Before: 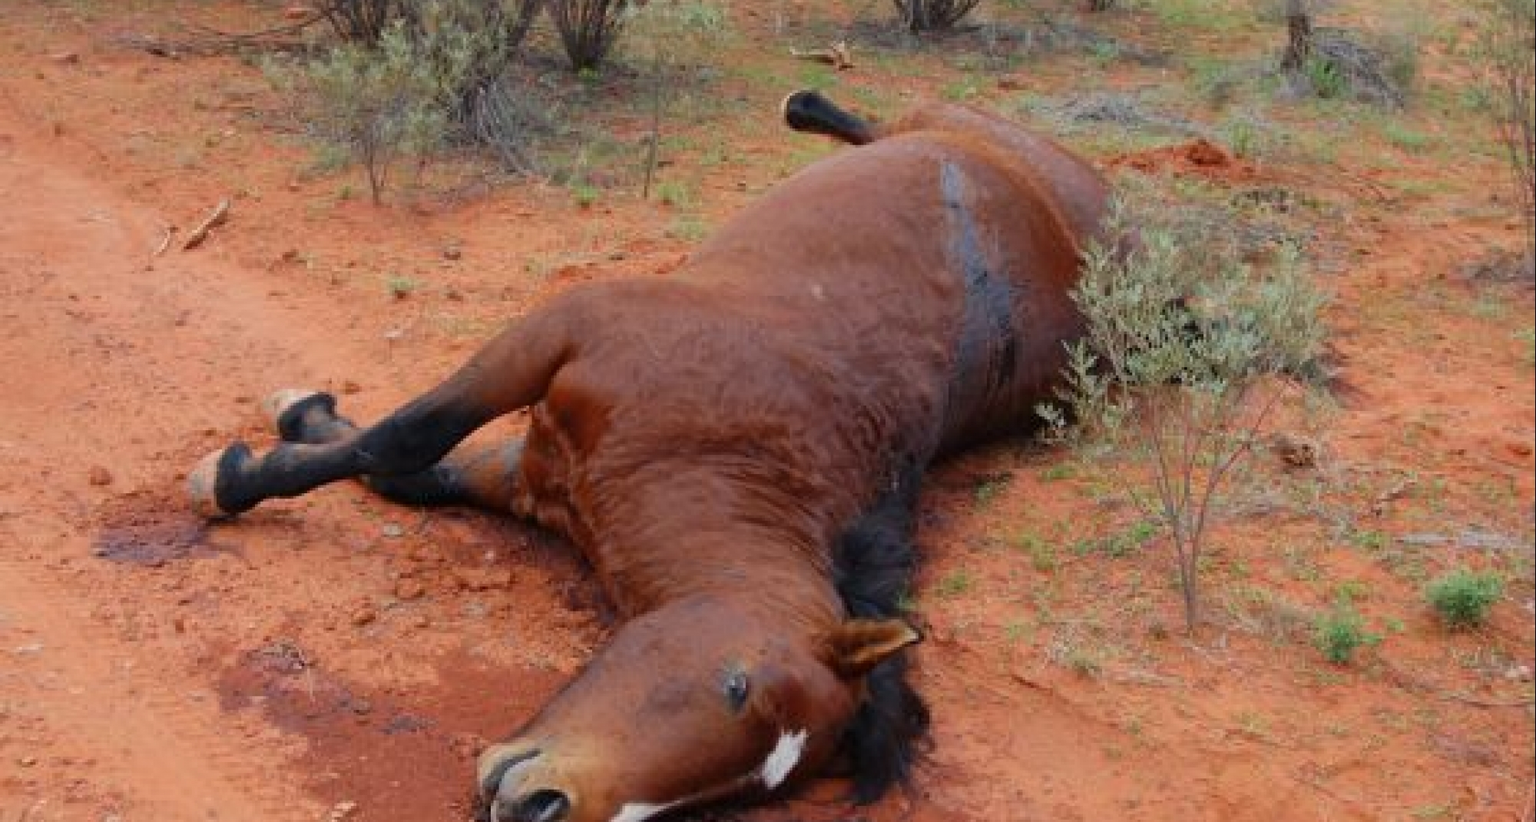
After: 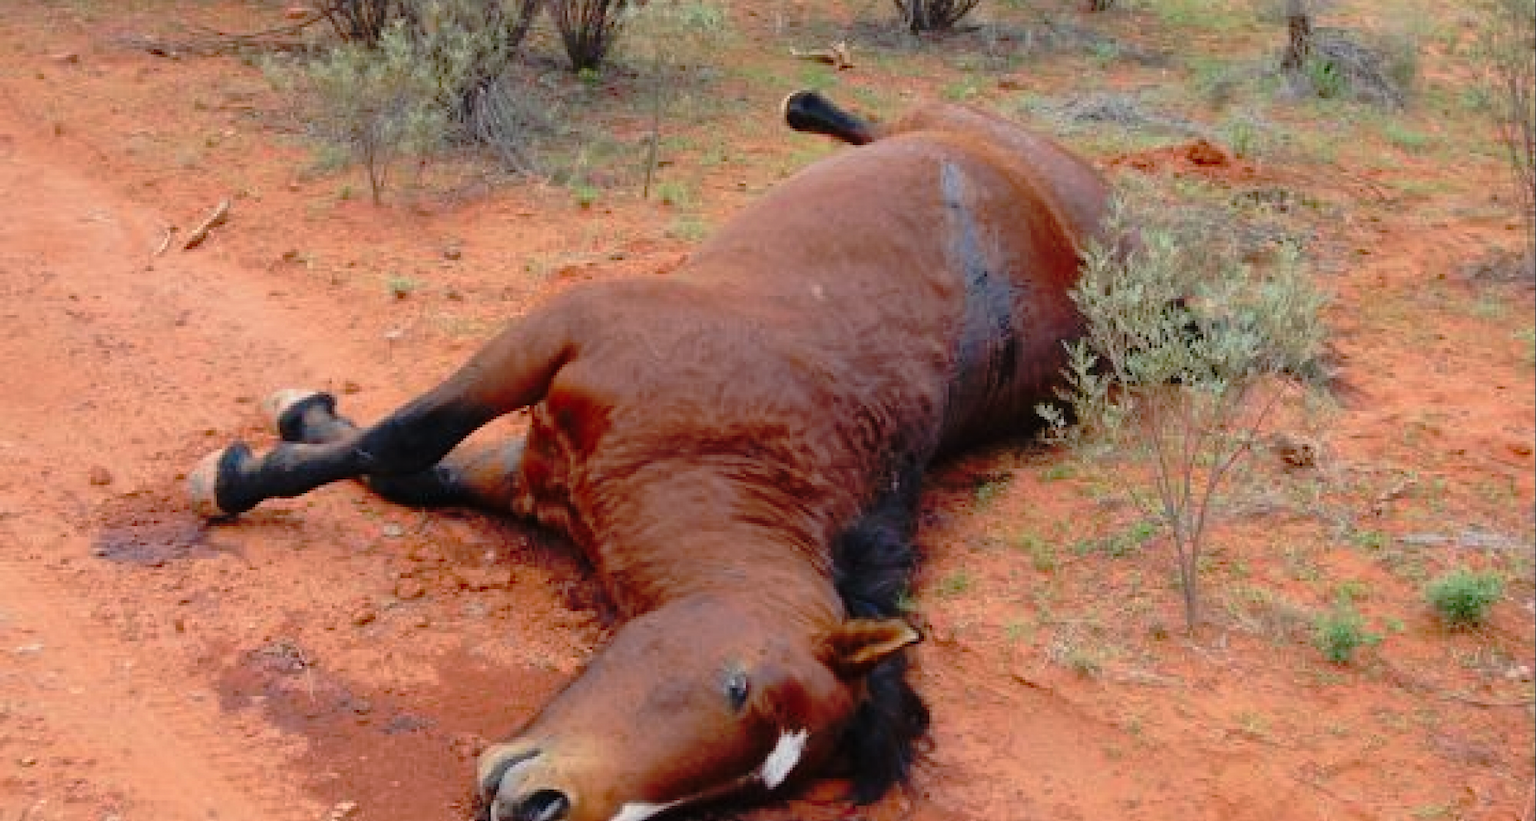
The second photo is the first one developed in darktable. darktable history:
tone curve: curves: ch0 [(0, 0.009) (0.105, 0.08) (0.195, 0.18) (0.283, 0.316) (0.384, 0.434) (0.485, 0.531) (0.638, 0.69) (0.81, 0.872) (1, 0.977)]; ch1 [(0, 0) (0.161, 0.092) (0.35, 0.33) (0.379, 0.401) (0.456, 0.469) (0.502, 0.5) (0.525, 0.514) (0.586, 0.617) (0.635, 0.655) (1, 1)]; ch2 [(0, 0) (0.371, 0.362) (0.437, 0.437) (0.48, 0.49) (0.53, 0.515) (0.56, 0.571) (0.622, 0.606) (1, 1)], preserve colors none
